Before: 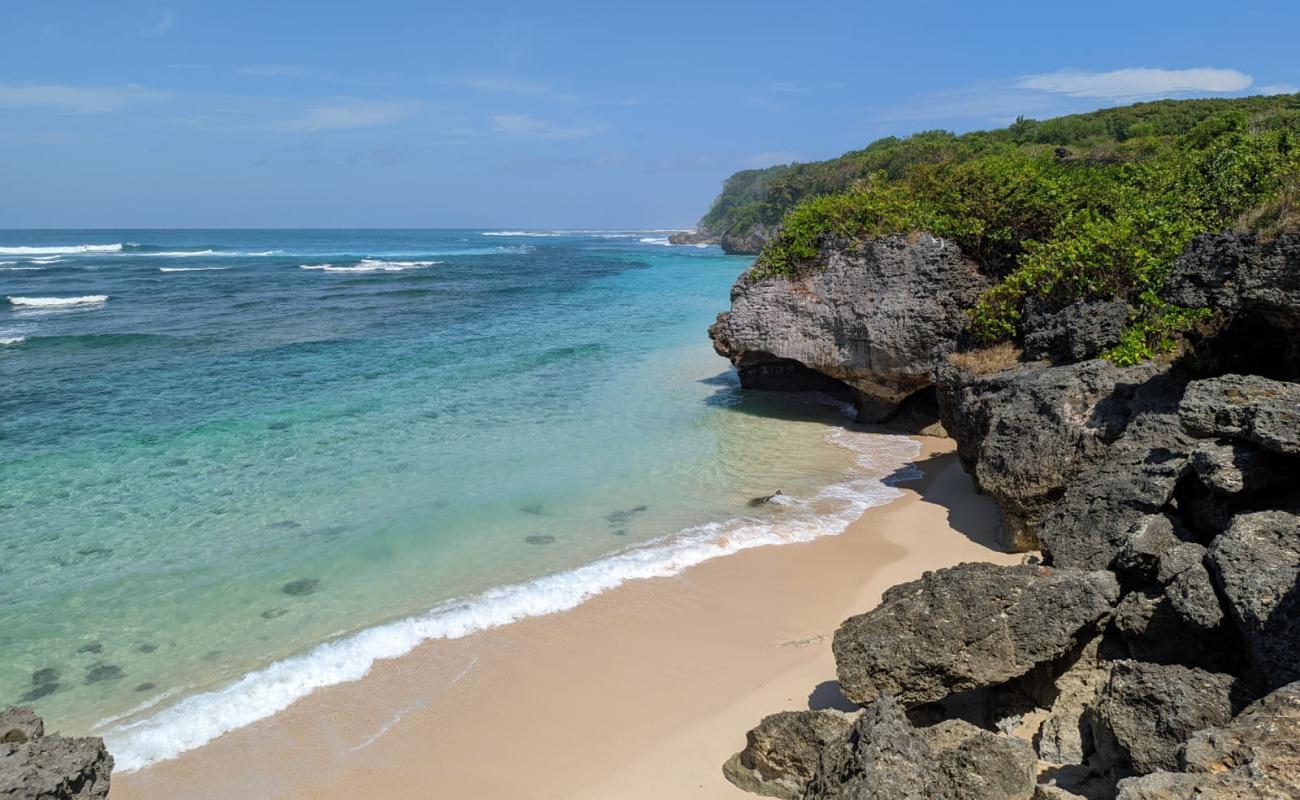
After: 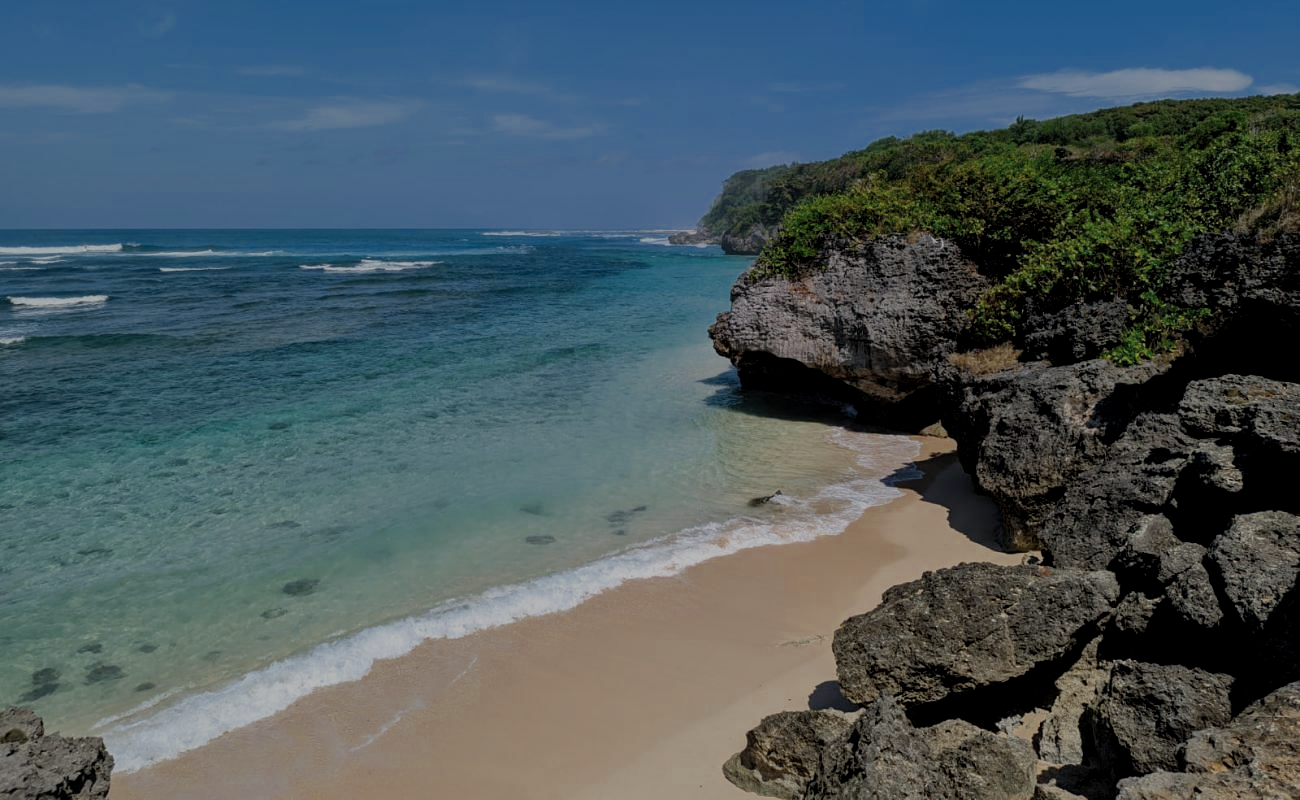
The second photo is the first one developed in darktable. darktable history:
exposure: exposure -1.461 EV, compensate highlight preservation false
color zones: curves: ch0 [(0, 0.5) (0.125, 0.4) (0.25, 0.5) (0.375, 0.4) (0.5, 0.4) (0.625, 0.35) (0.75, 0.35) (0.875, 0.5)]; ch1 [(0, 0.35) (0.125, 0.45) (0.25, 0.35) (0.375, 0.35) (0.5, 0.35) (0.625, 0.35) (0.75, 0.45) (0.875, 0.35)]; ch2 [(0, 0.6) (0.125, 0.5) (0.25, 0.5) (0.375, 0.6) (0.5, 0.6) (0.625, 0.5) (0.75, 0.5) (0.875, 0.5)]
filmic rgb: black relative exposure -6.56 EV, white relative exposure 4.72 EV, hardness 3.14, contrast 0.811
contrast brightness saturation: contrast 0.199, brightness 0.162, saturation 0.215
color balance rgb: highlights gain › chroma 0.195%, highlights gain › hue 330.07°, linear chroma grading › global chroma 14.922%, perceptual saturation grading › global saturation -0.127%, global vibrance 20%
local contrast: mode bilateral grid, contrast 21, coarseness 49, detail 119%, midtone range 0.2
